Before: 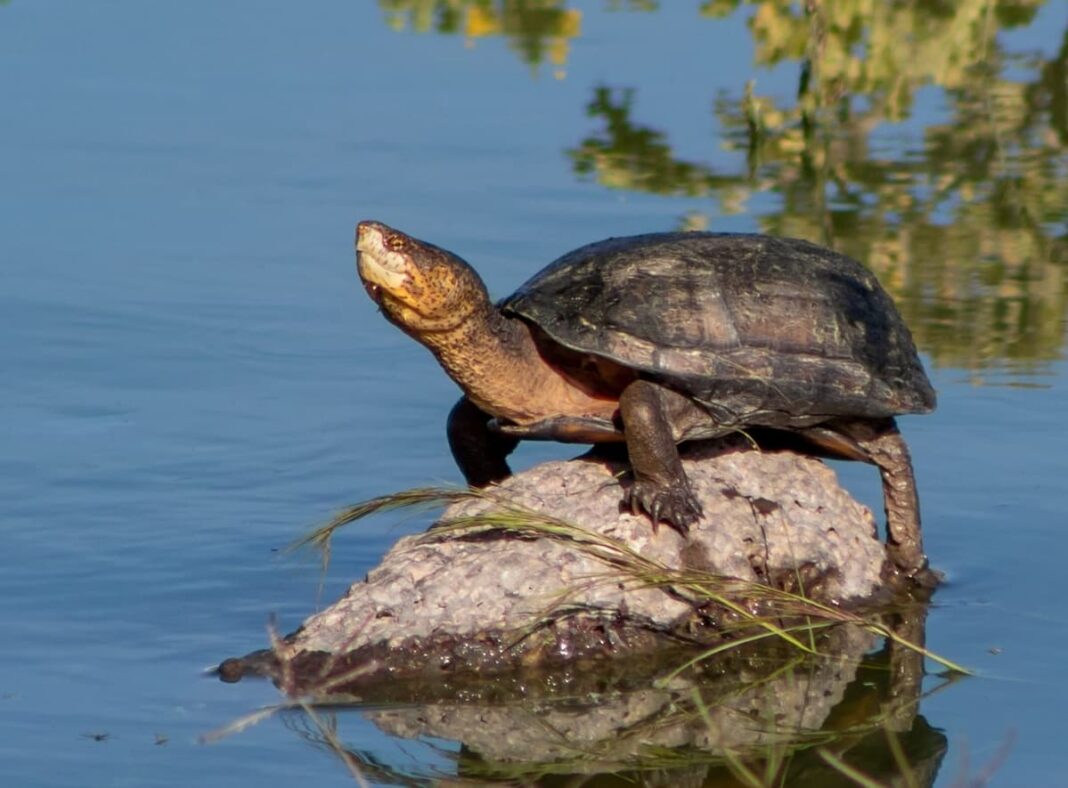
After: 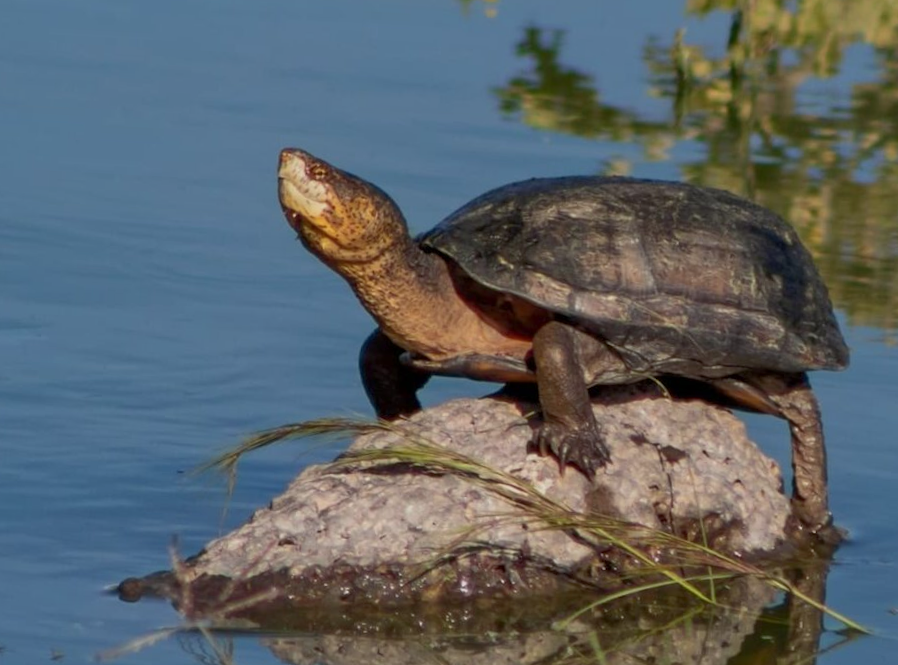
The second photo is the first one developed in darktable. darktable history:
tone equalizer: -8 EV 0.277 EV, -7 EV 0.45 EV, -6 EV 0.421 EV, -5 EV 0.271 EV, -3 EV -0.278 EV, -2 EV -0.416 EV, -1 EV -0.416 EV, +0 EV -0.233 EV, mask exposure compensation -0.501 EV
crop and rotate: angle -3.06°, left 5.139%, top 5.219%, right 4.753%, bottom 4.355%
